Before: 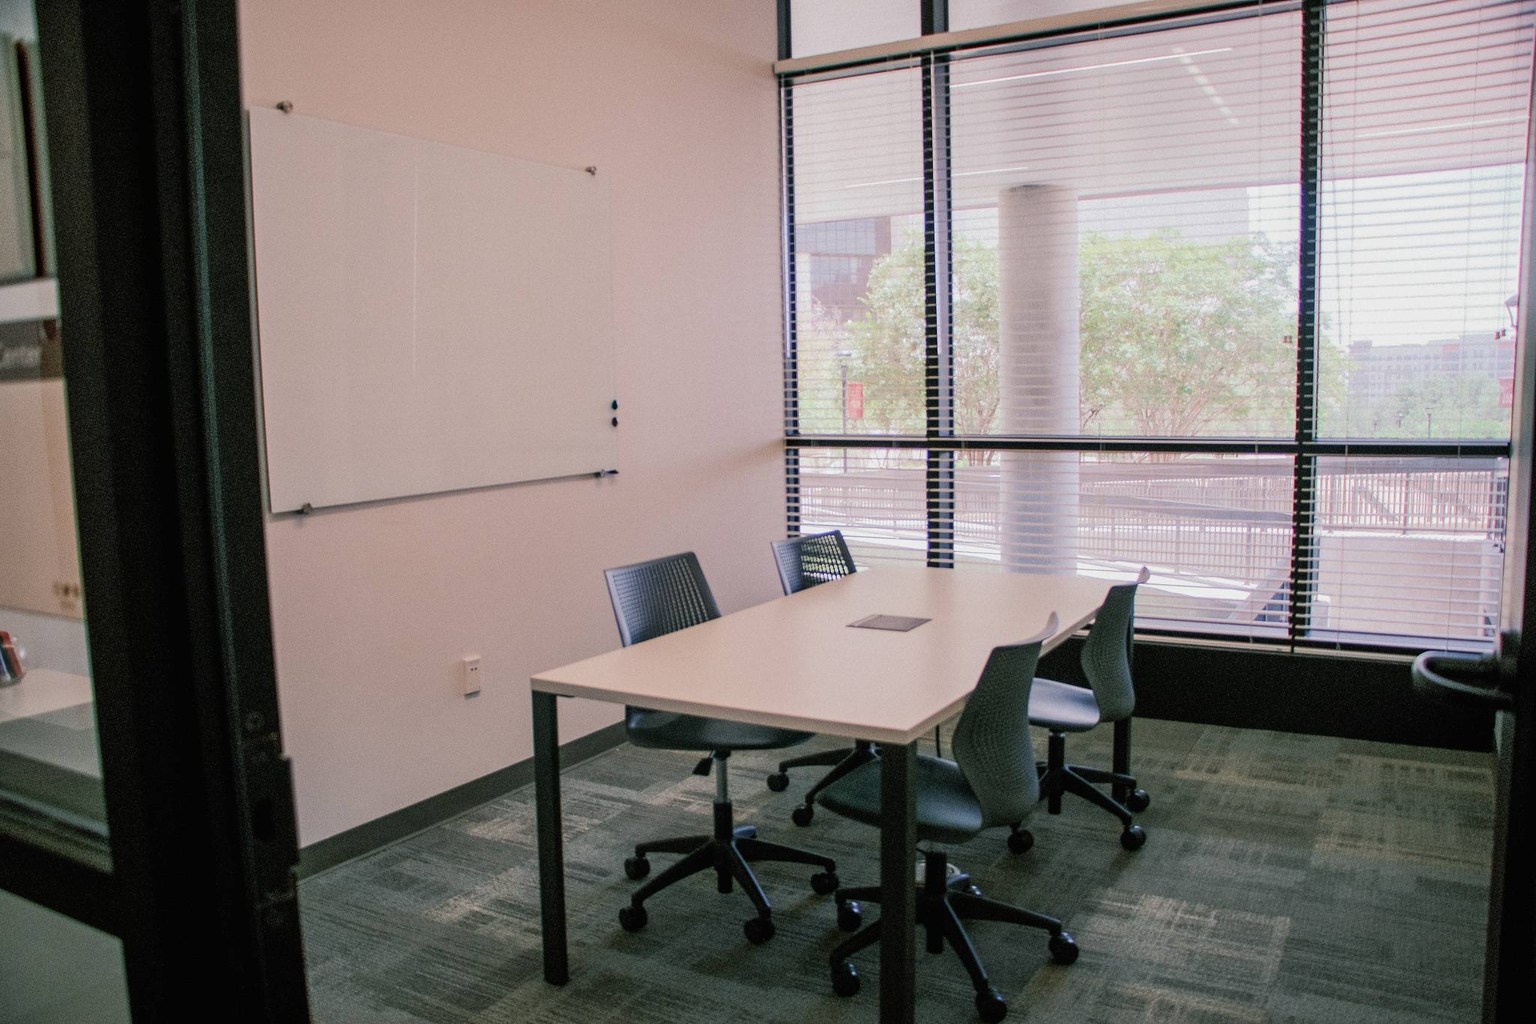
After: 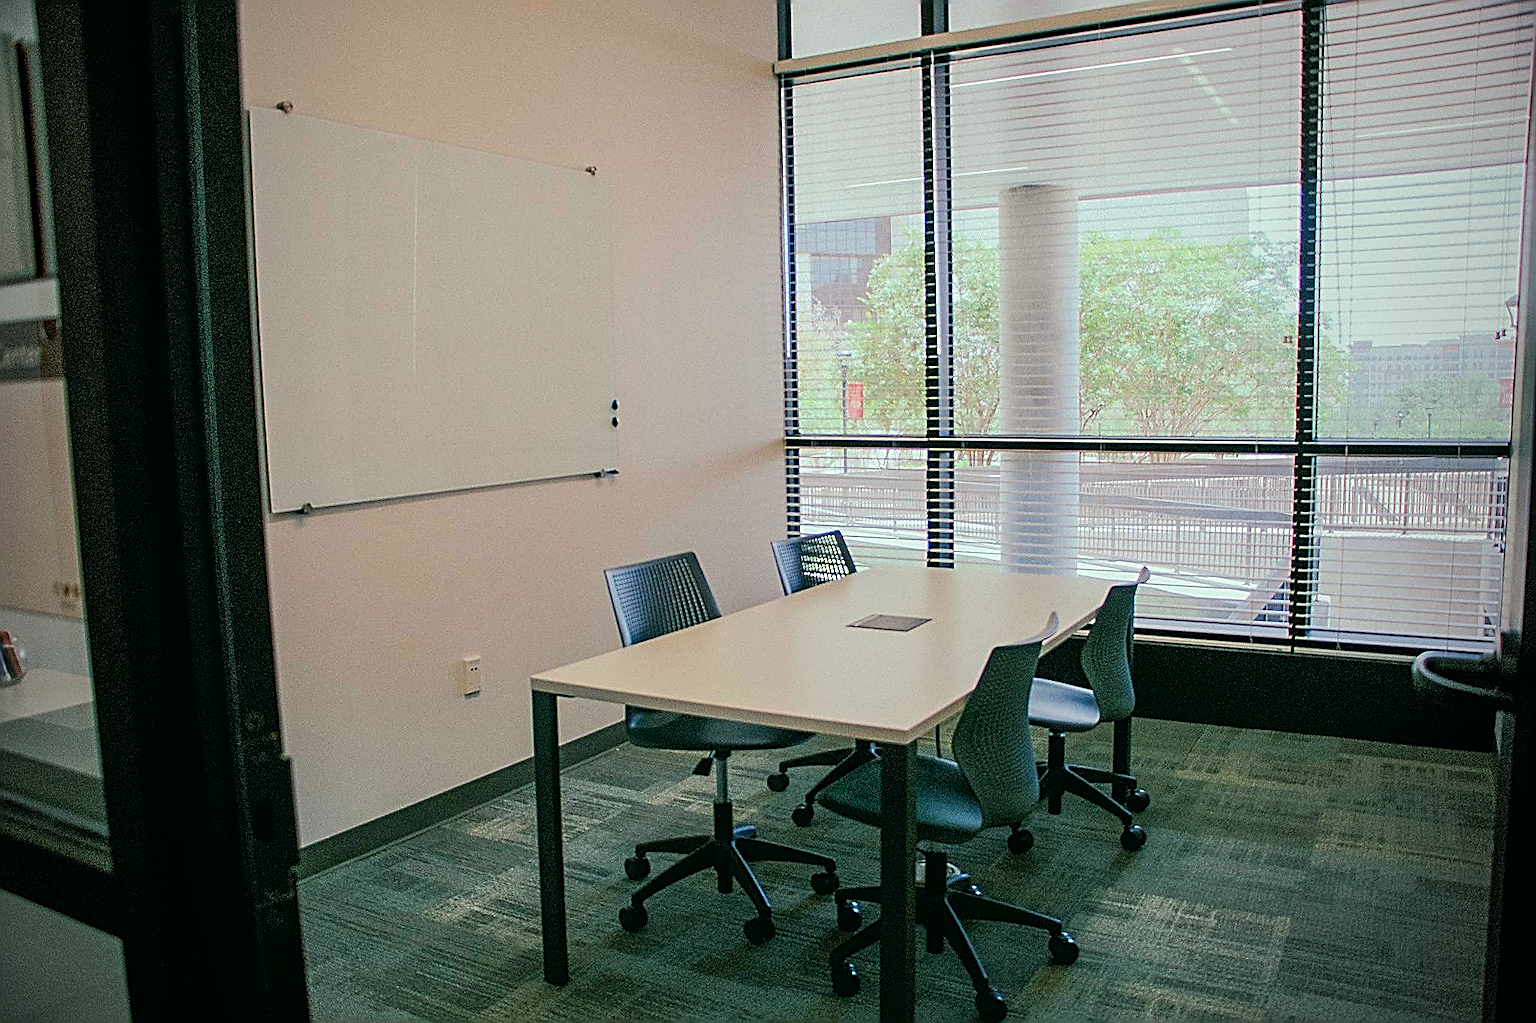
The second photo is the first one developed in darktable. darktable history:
color correction: highlights a* -7.41, highlights b* 1.5, shadows a* -3.36, saturation 1.38
vignetting: fall-off start 96.47%, fall-off radius 99.54%, width/height ratio 0.614
sharpen: amount 1.875
